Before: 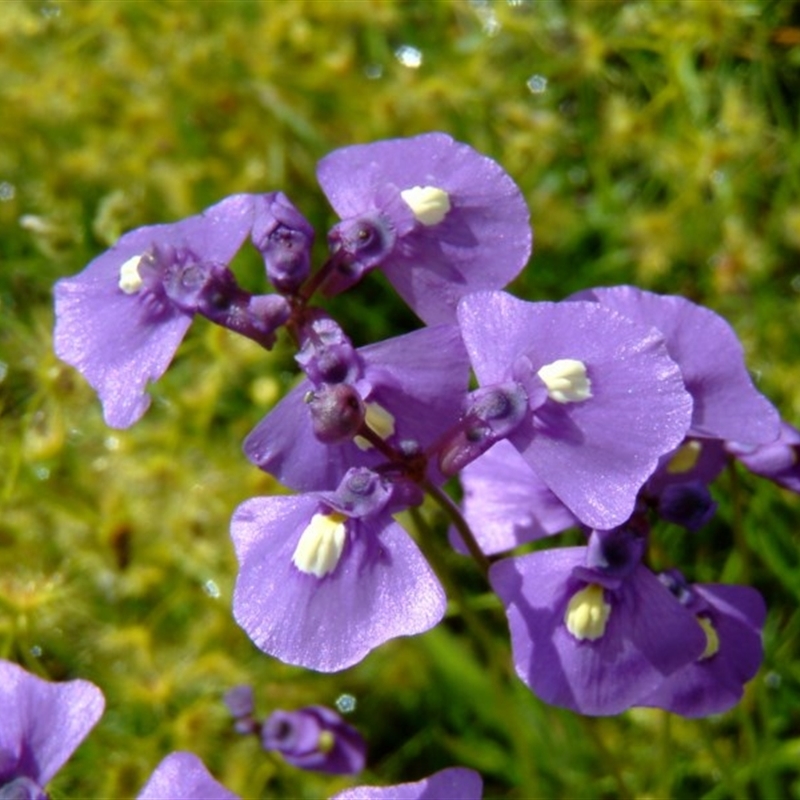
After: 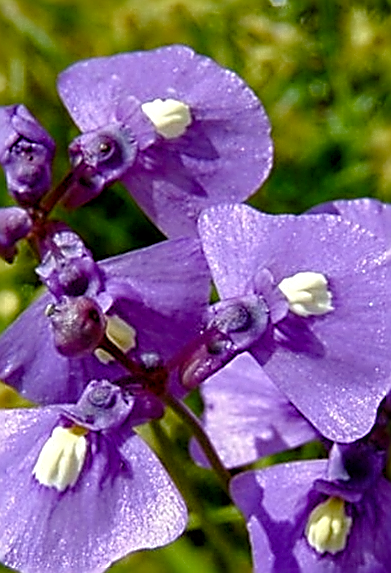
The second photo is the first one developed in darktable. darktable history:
local contrast: on, module defaults
crop: left 32.464%, top 10.958%, right 18.598%, bottom 17.376%
sharpen: amount 1.987
color balance rgb: shadows lift › chroma 1.015%, shadows lift › hue 242.05°, perceptual saturation grading › global saturation 20%, perceptual saturation grading › highlights -49.833%, perceptual saturation grading › shadows 24.762%, global vibrance 20%
